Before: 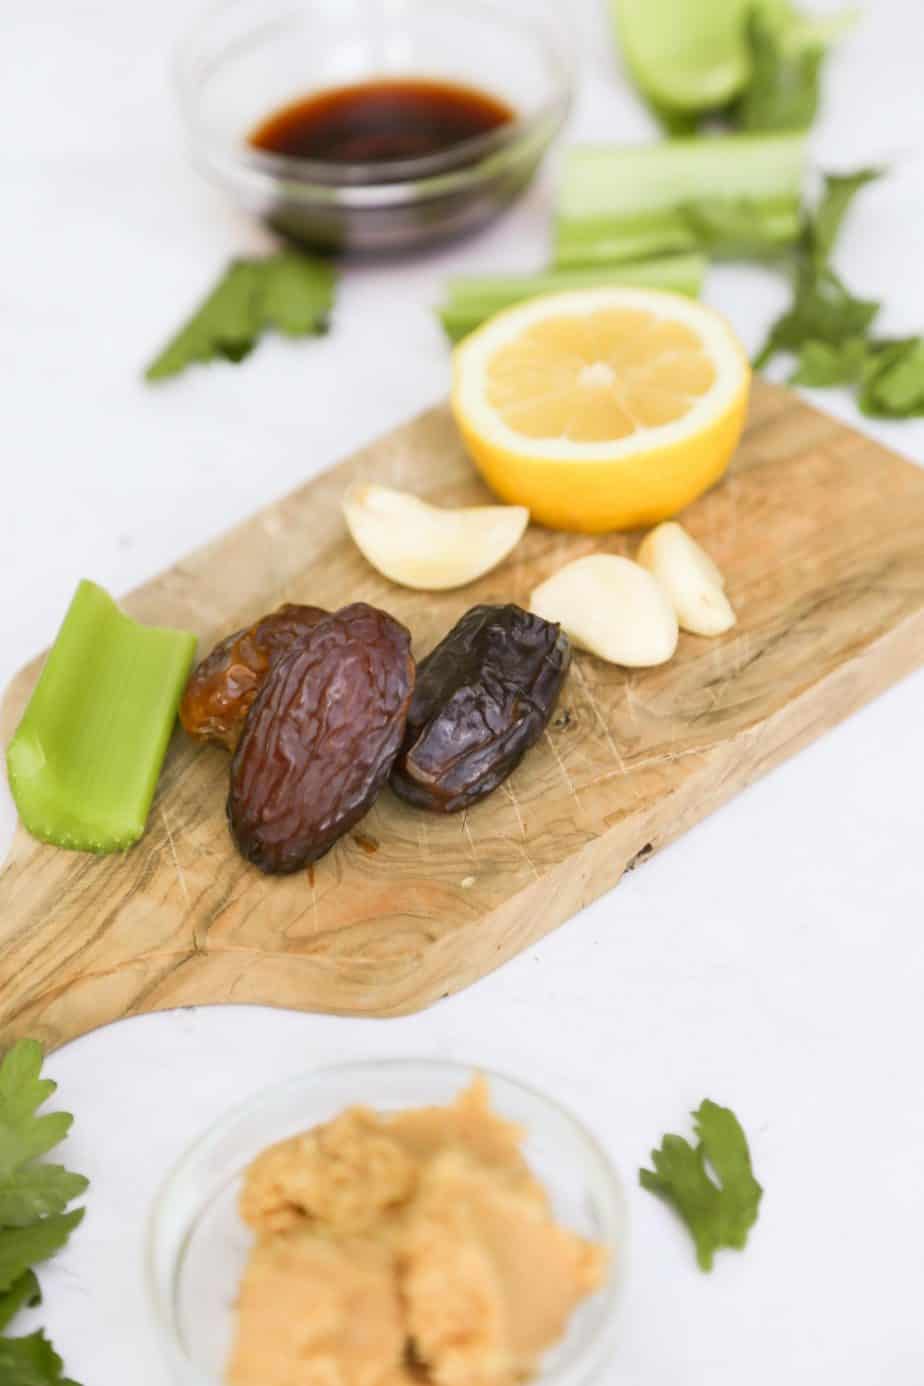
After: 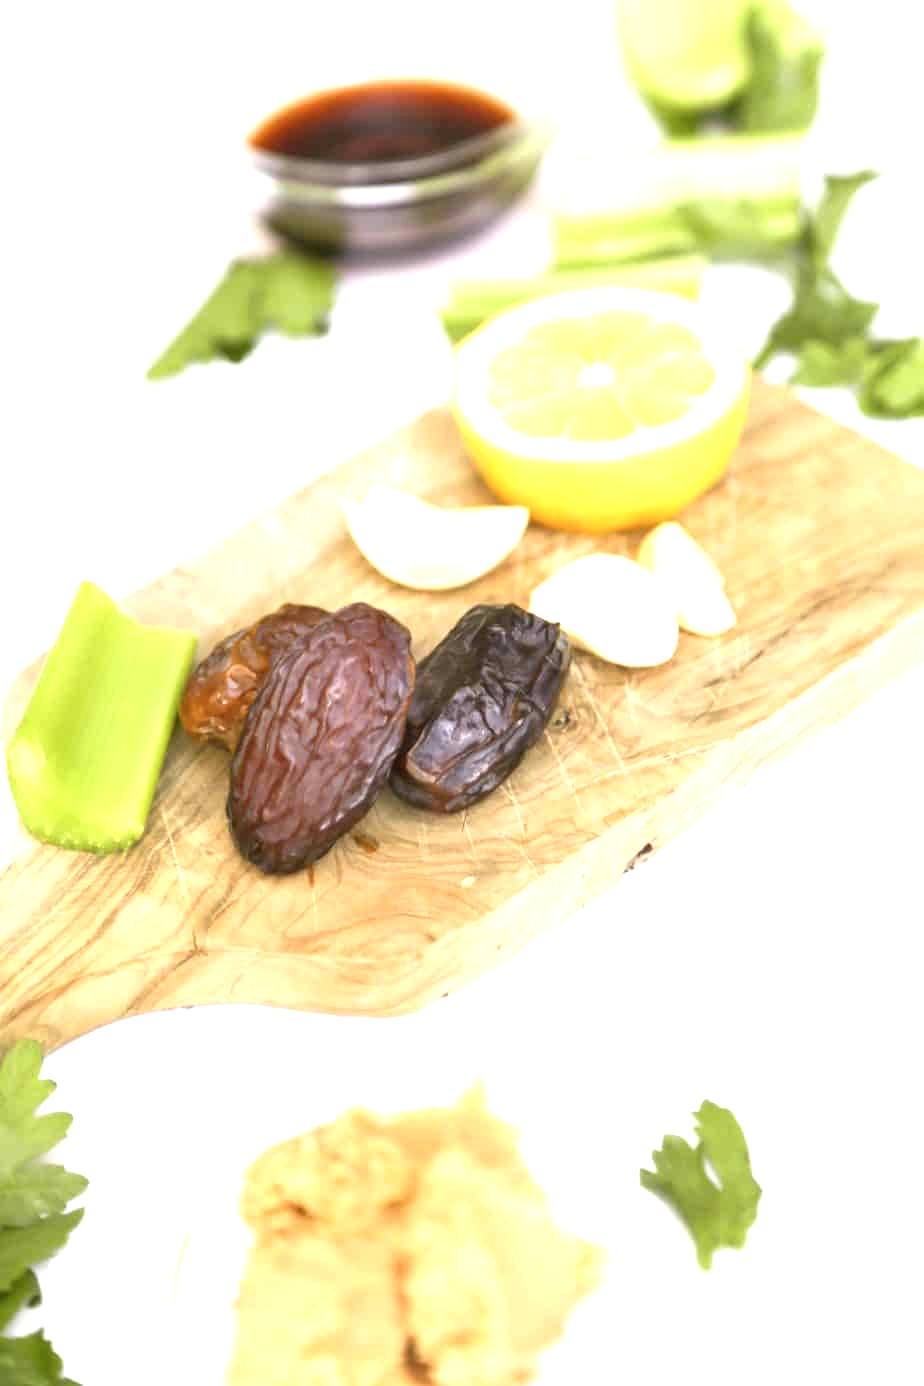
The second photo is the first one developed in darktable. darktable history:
exposure: exposure 1.001 EV, compensate highlight preservation false
color zones: curves: ch1 [(0, 0.469) (0.01, 0.469) (0.12, 0.446) (0.248, 0.469) (0.5, 0.5) (0.748, 0.5) (0.99, 0.469) (1, 0.469)]
